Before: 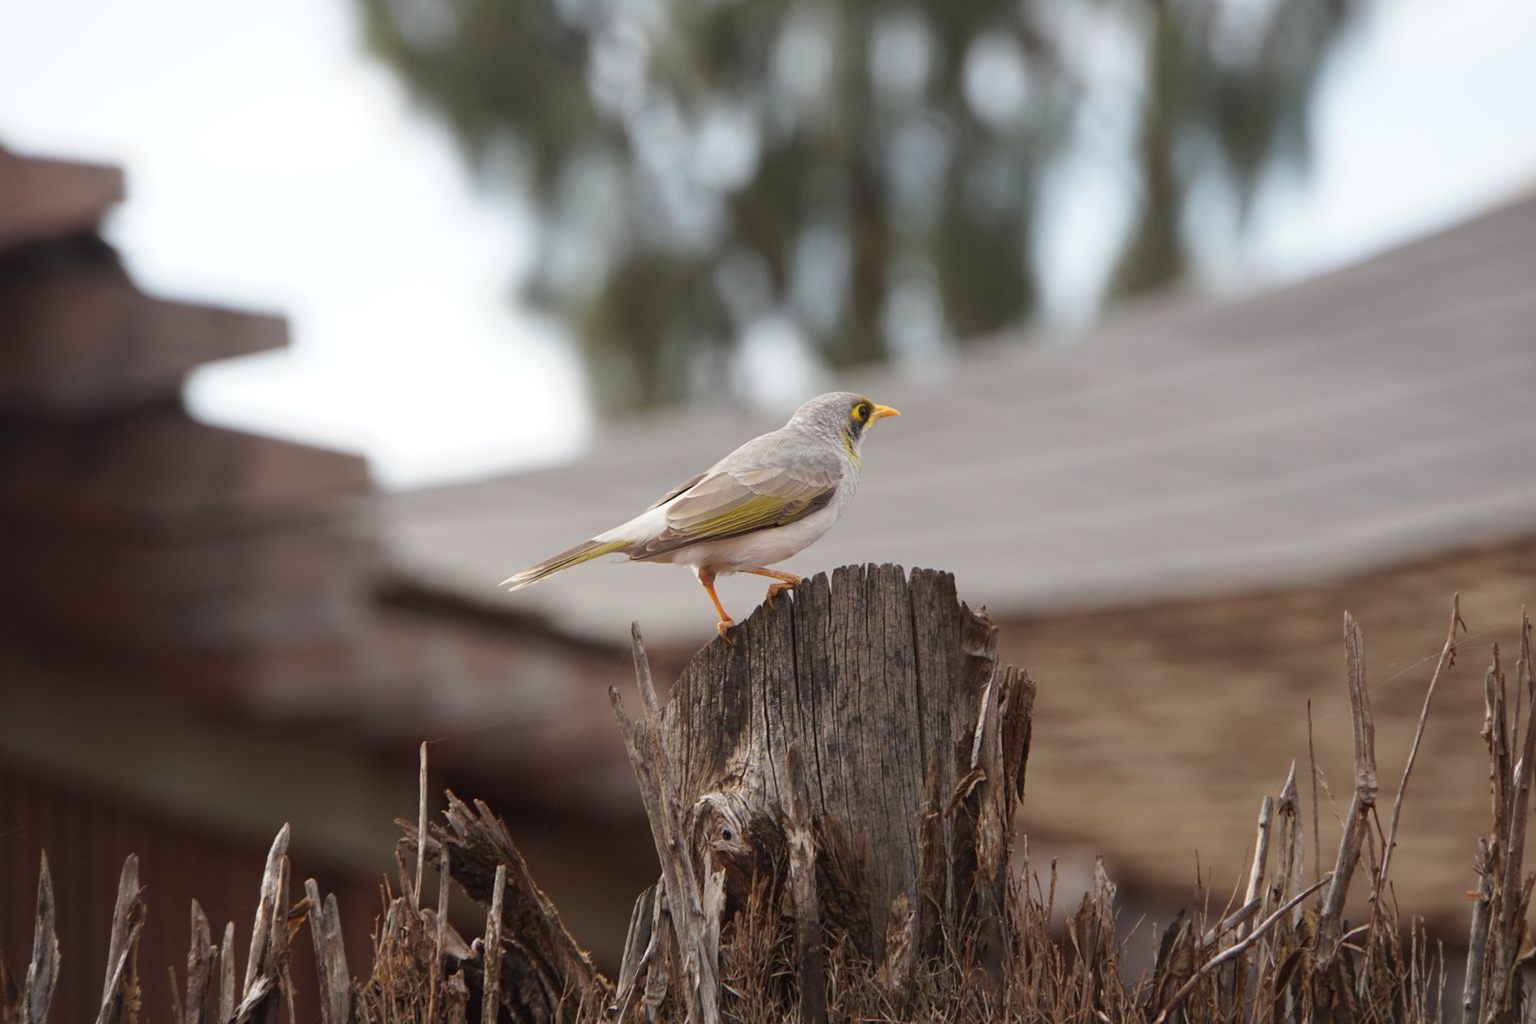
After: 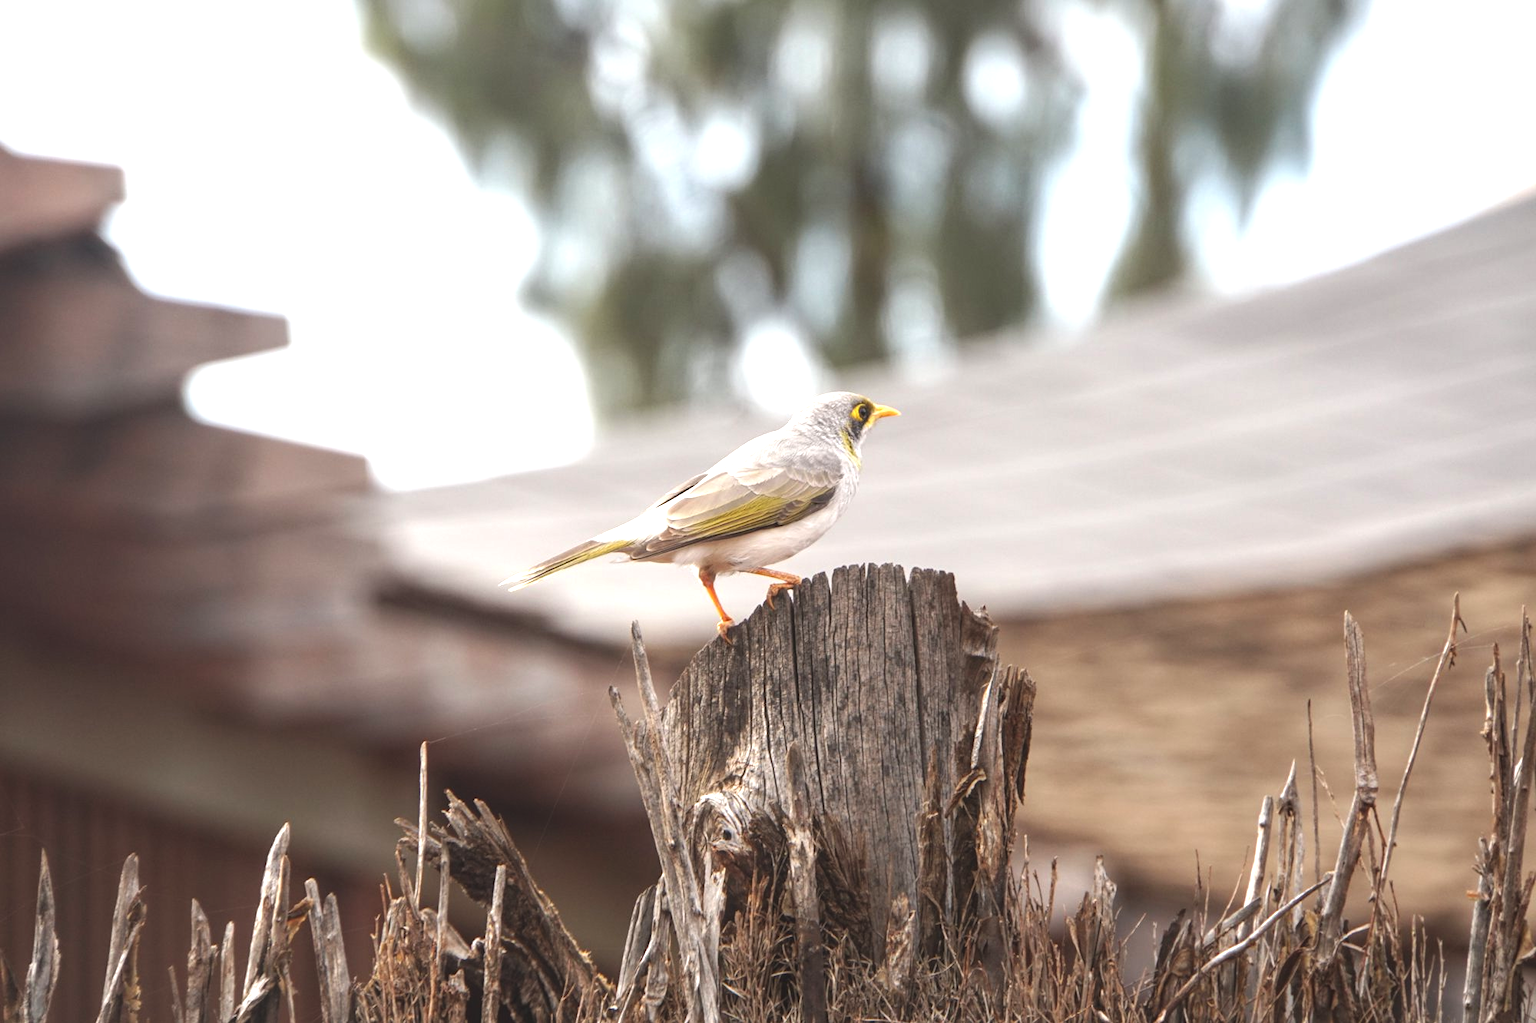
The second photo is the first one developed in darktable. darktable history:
local contrast: on, module defaults
exposure: black level correction -0.005, exposure 1 EV, compensate highlight preservation false
